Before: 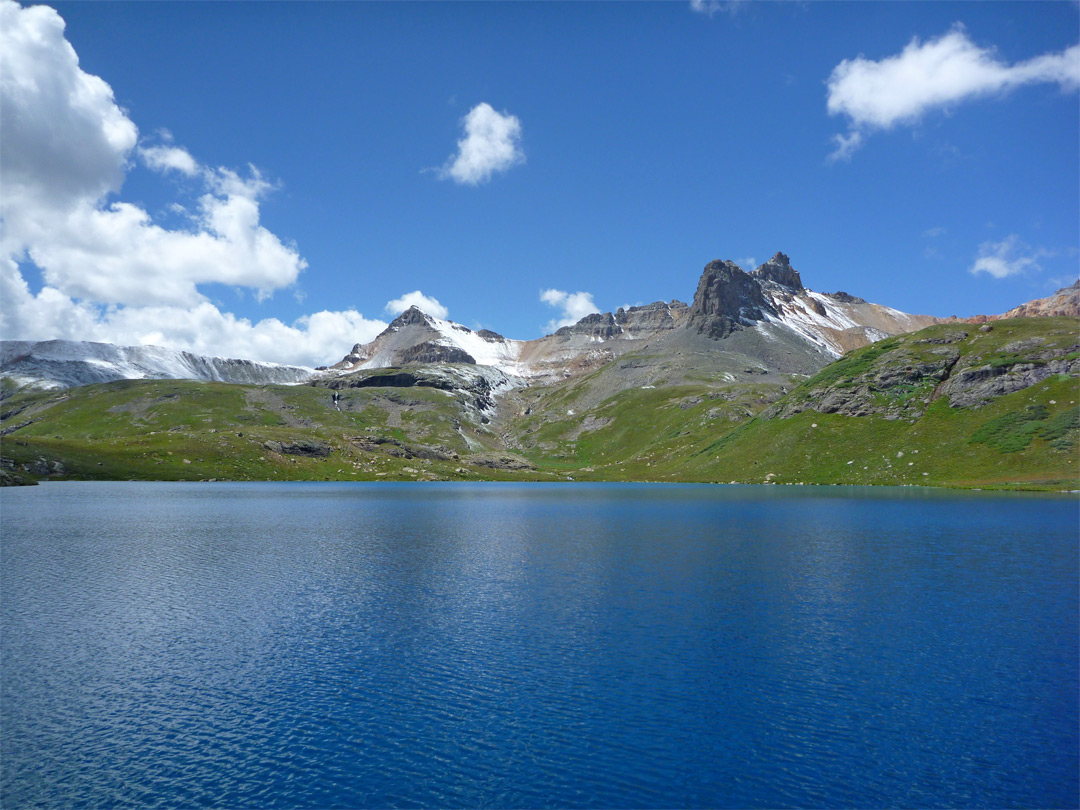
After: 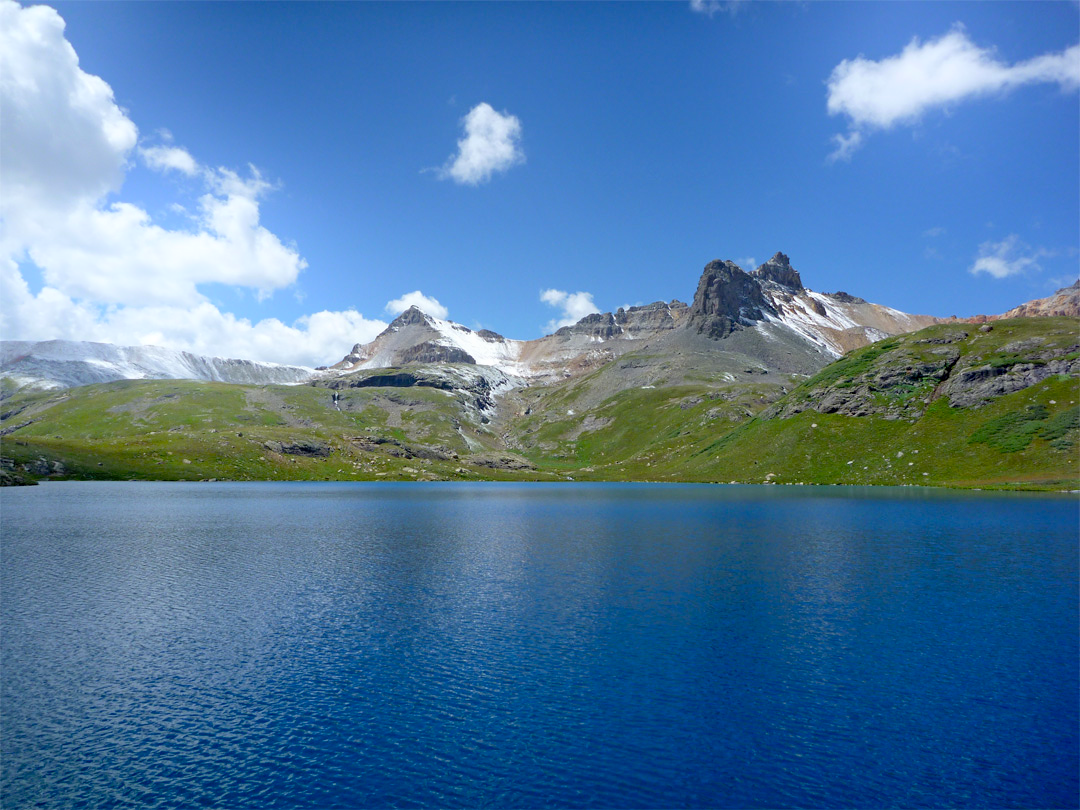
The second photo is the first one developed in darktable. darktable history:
exposure: black level correction 0.016, exposure -0.009 EV, compensate highlight preservation false
bloom: on, module defaults
